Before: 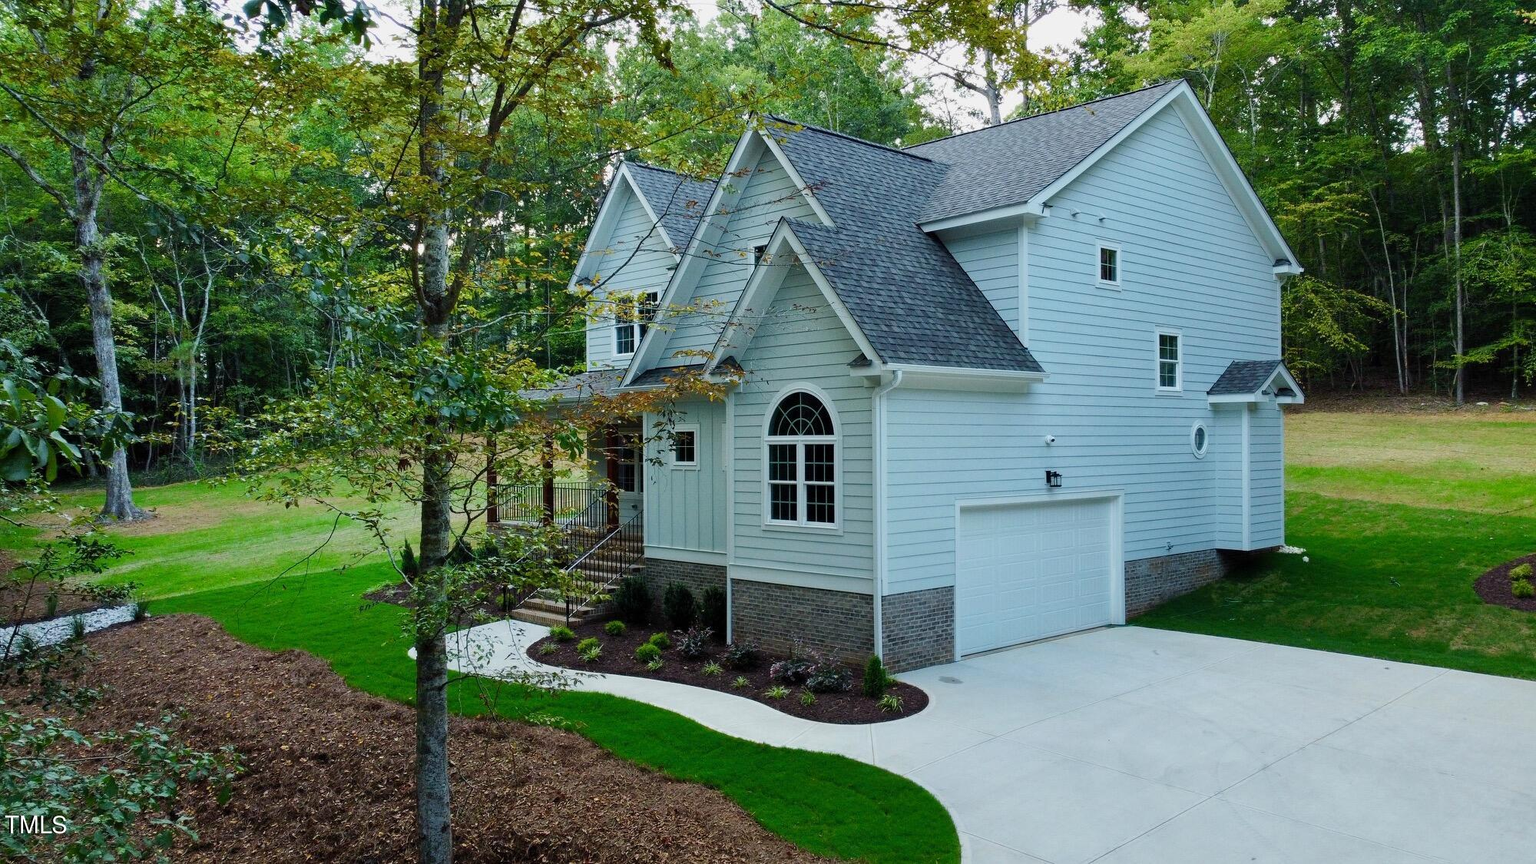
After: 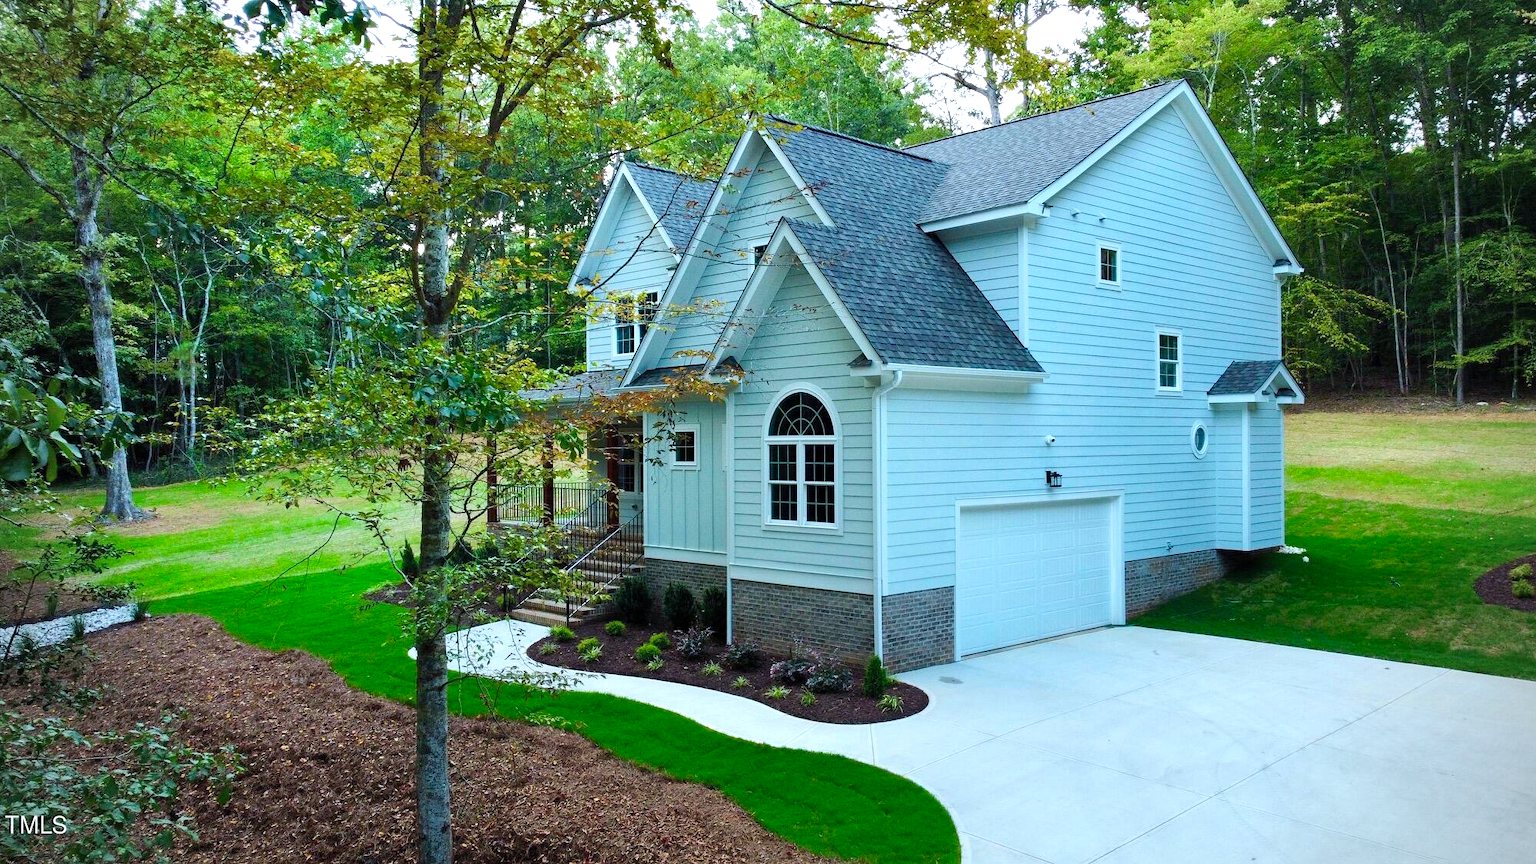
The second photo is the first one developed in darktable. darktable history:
vignetting: unbound false
exposure: exposure 0.605 EV, compensate highlight preservation false
color calibration: output R [0.972, 0.068, -0.094, 0], output G [-0.178, 1.216, -0.086, 0], output B [0.095, -0.136, 0.98, 0], gray › normalize channels true, illuminant as shot in camera, x 0.358, y 0.373, temperature 4628.91 K, gamut compression 0.013
